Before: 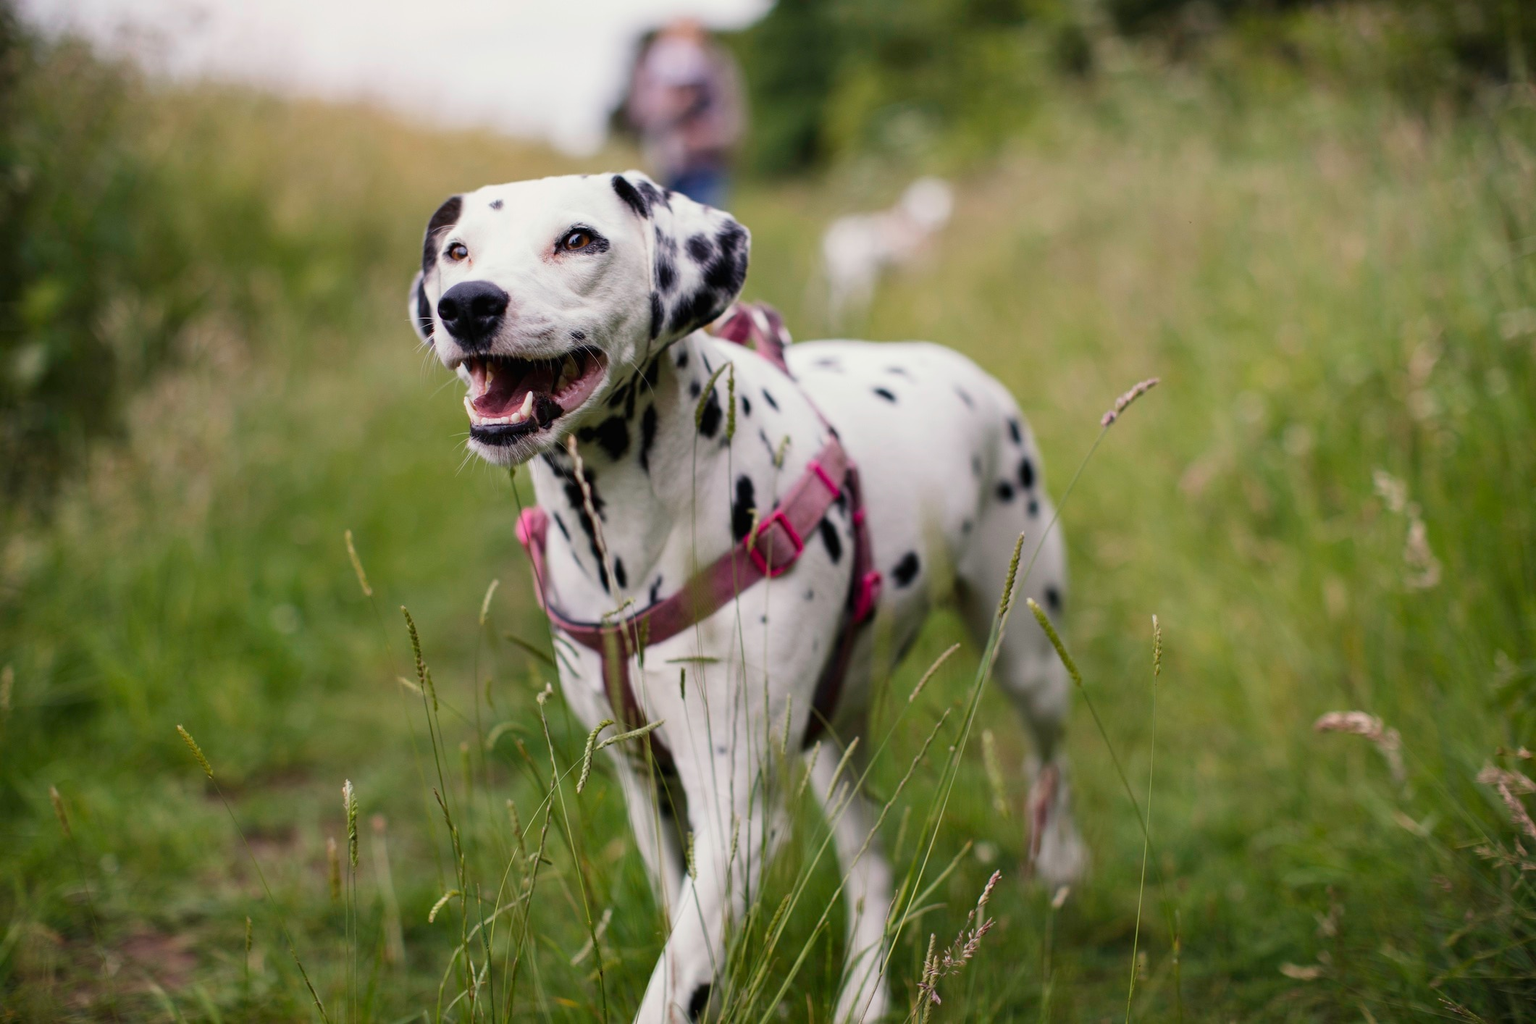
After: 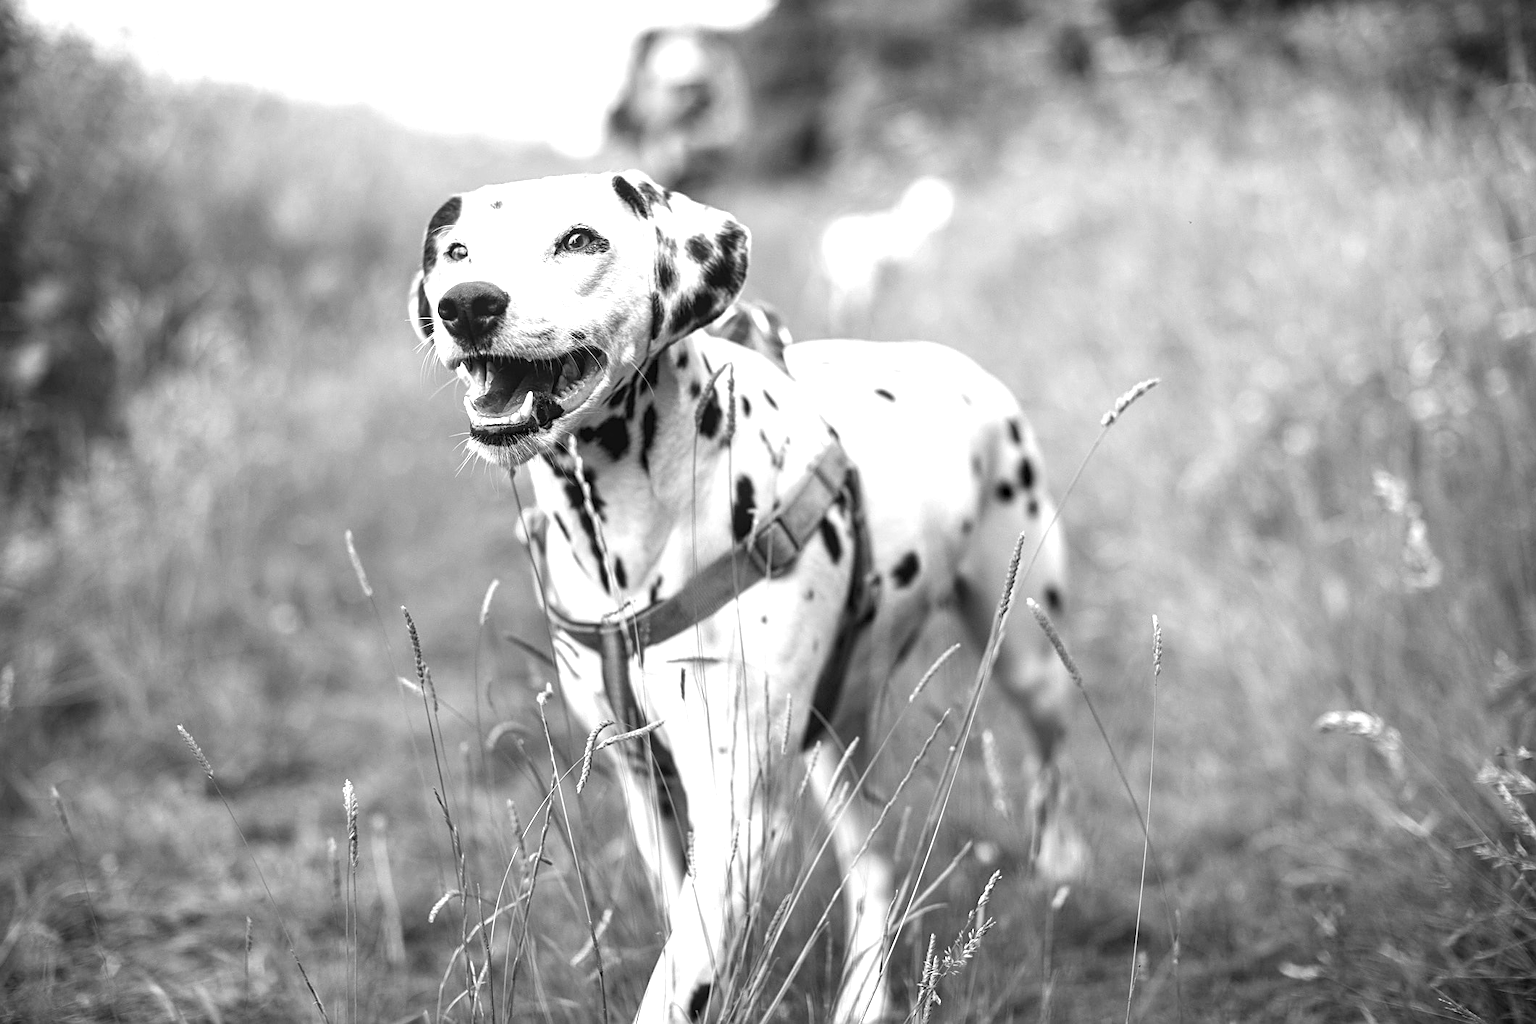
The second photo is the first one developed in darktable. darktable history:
monochrome: on, module defaults
sharpen: on, module defaults
exposure: exposure 1.16 EV, compensate exposure bias true, compensate highlight preservation false
local contrast: on, module defaults
